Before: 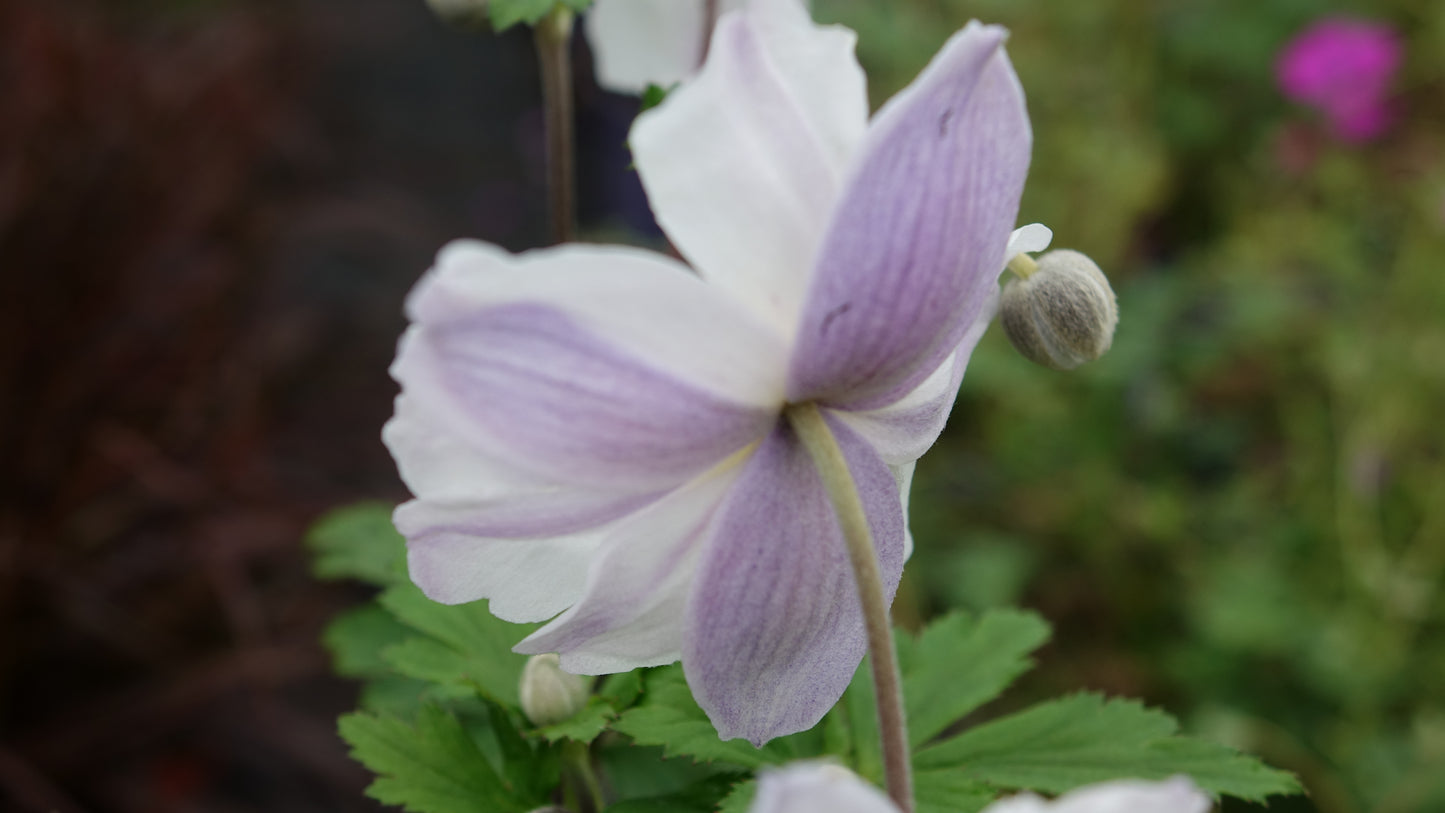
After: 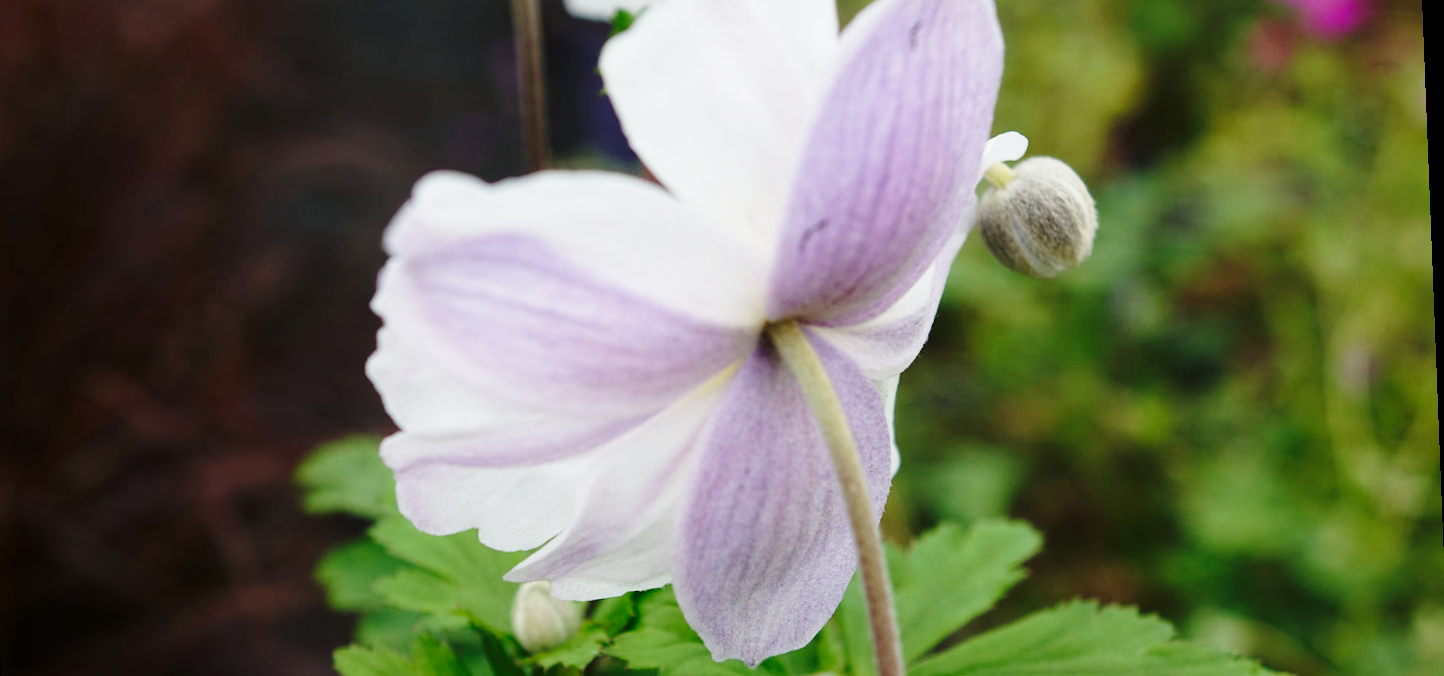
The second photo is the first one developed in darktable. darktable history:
crop and rotate: left 1.814%, top 12.818%, right 0.25%, bottom 9.225%
rotate and perspective: rotation -2.22°, lens shift (horizontal) -0.022, automatic cropping off
base curve: curves: ch0 [(0, 0) (0.028, 0.03) (0.121, 0.232) (0.46, 0.748) (0.859, 0.968) (1, 1)], preserve colors none
